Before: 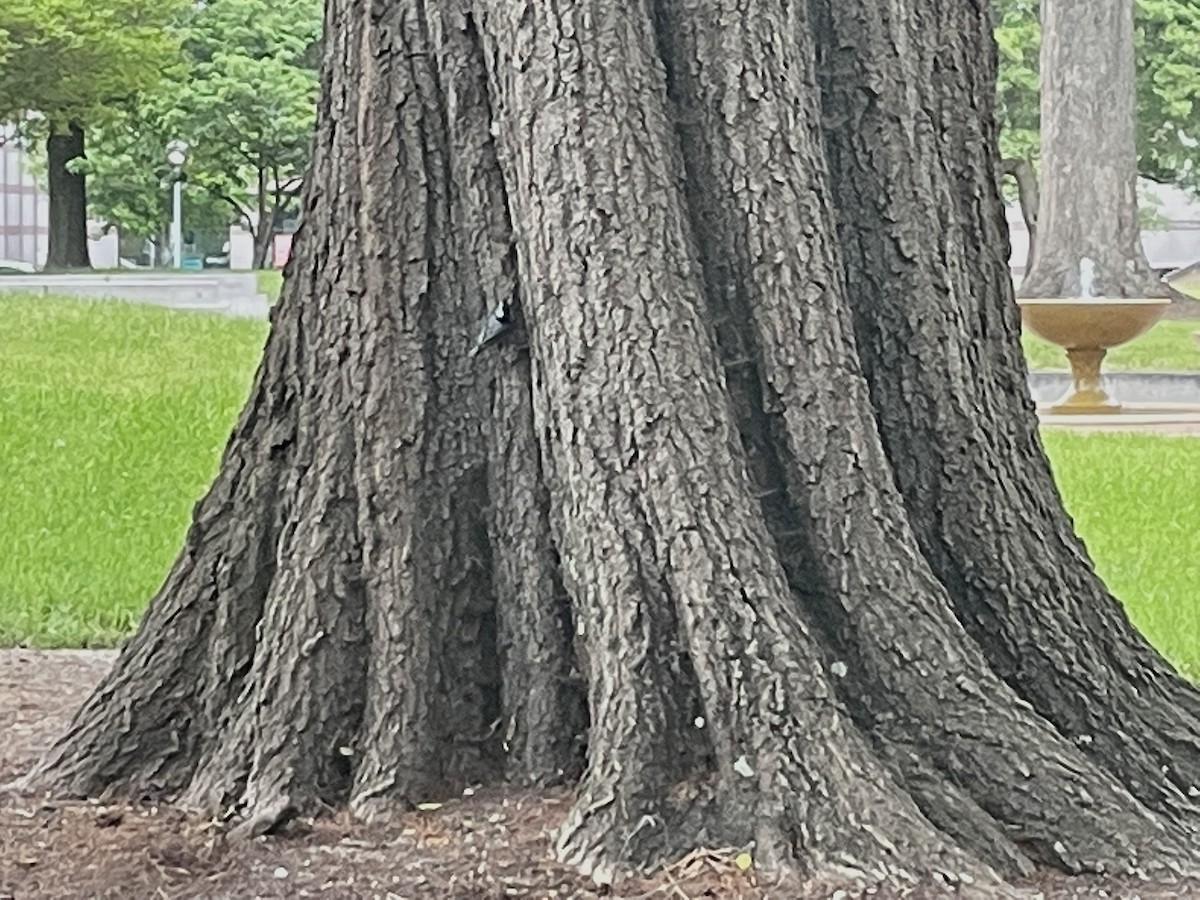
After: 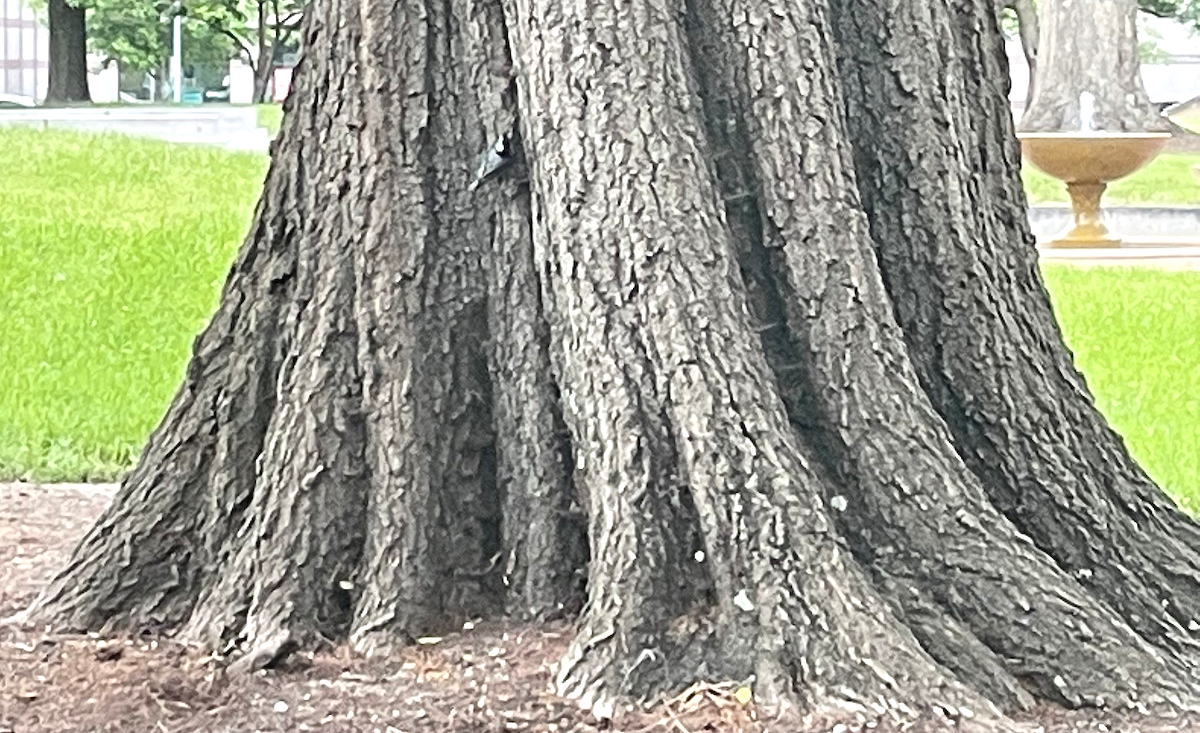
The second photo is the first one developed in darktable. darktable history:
color balance rgb: perceptual saturation grading › global saturation 19.858%
contrast brightness saturation: contrast 0.103, saturation -0.287
exposure: black level correction 0, exposure 0.694 EV, compensate highlight preservation false
crop and rotate: top 18.504%
